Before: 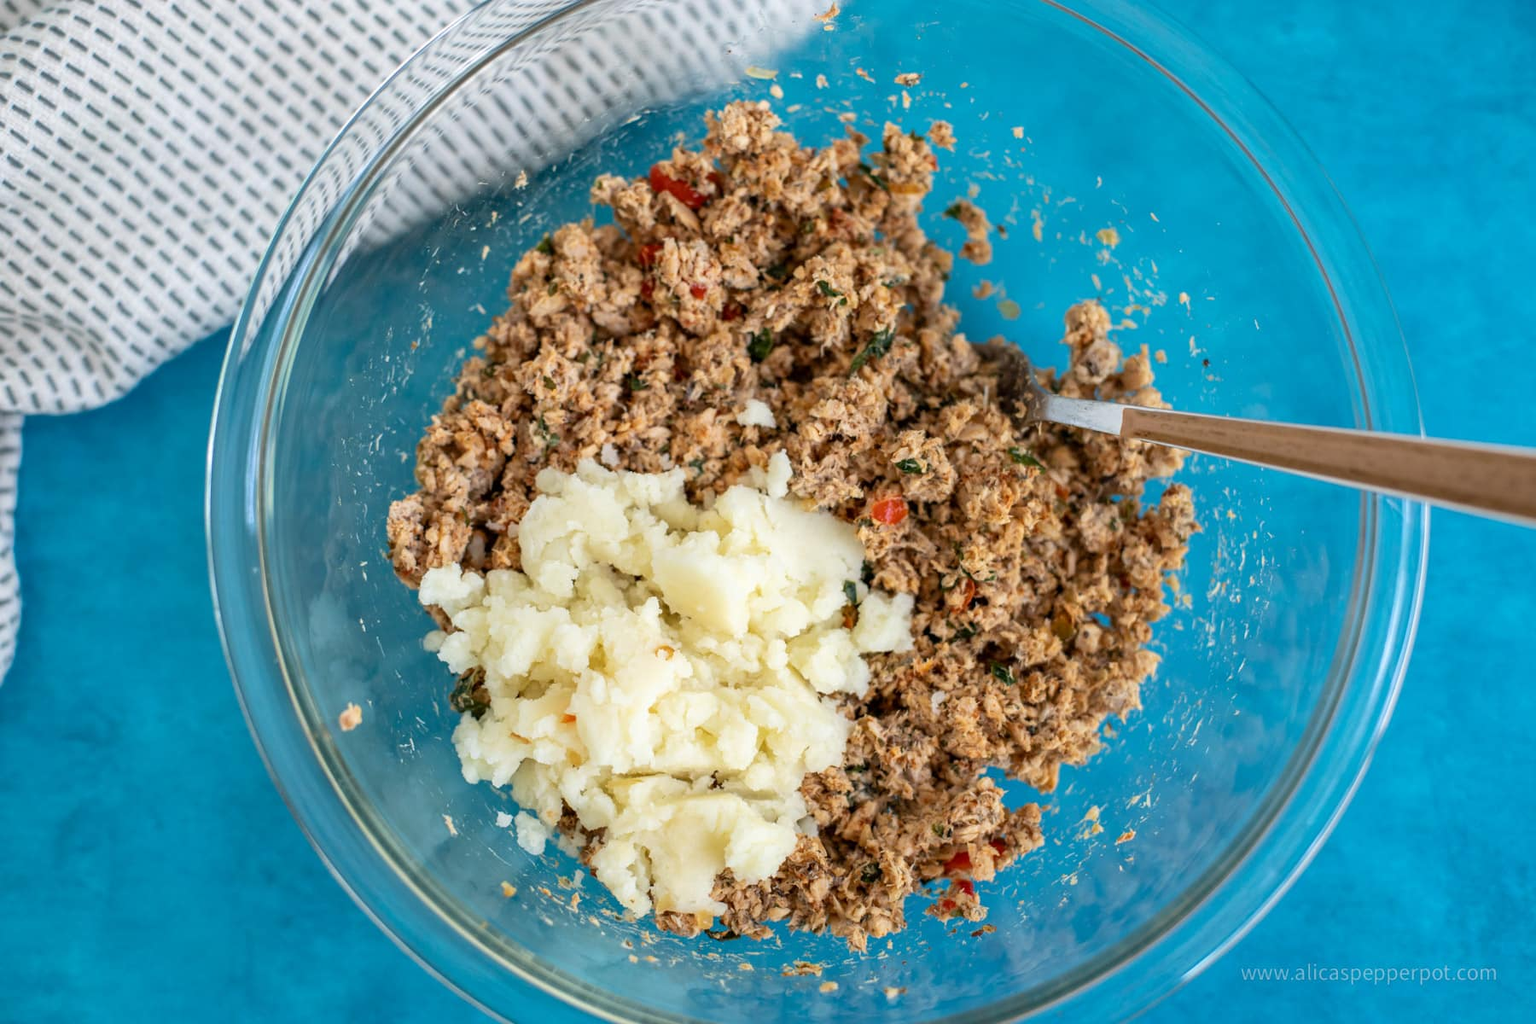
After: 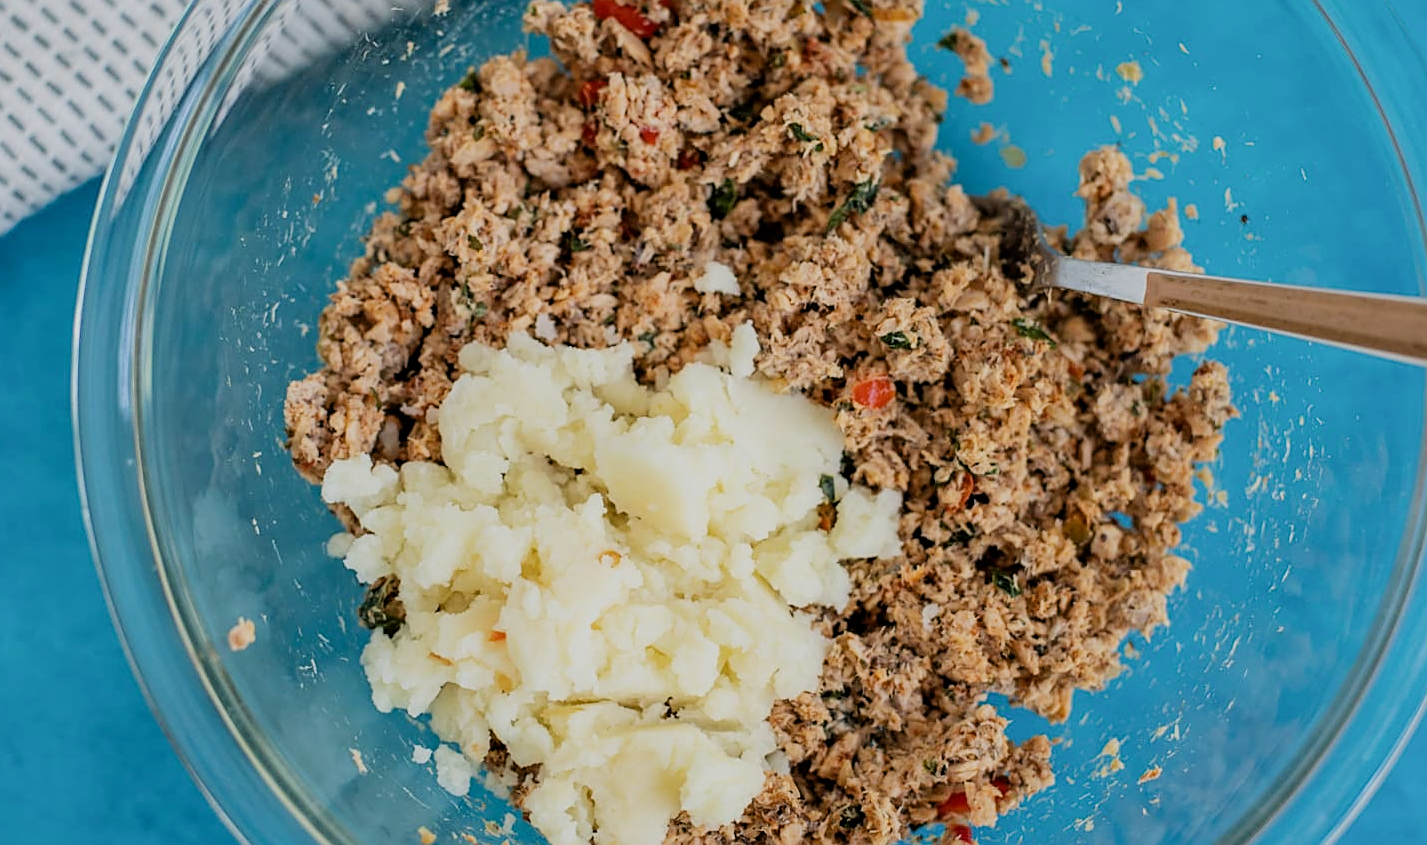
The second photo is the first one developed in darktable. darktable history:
crop: left 9.419%, top 17.209%, right 11.298%, bottom 12.322%
sharpen: on, module defaults
filmic rgb: black relative exposure -7.65 EV, white relative exposure 4.56 EV, threshold 3.02 EV, hardness 3.61, enable highlight reconstruction true
